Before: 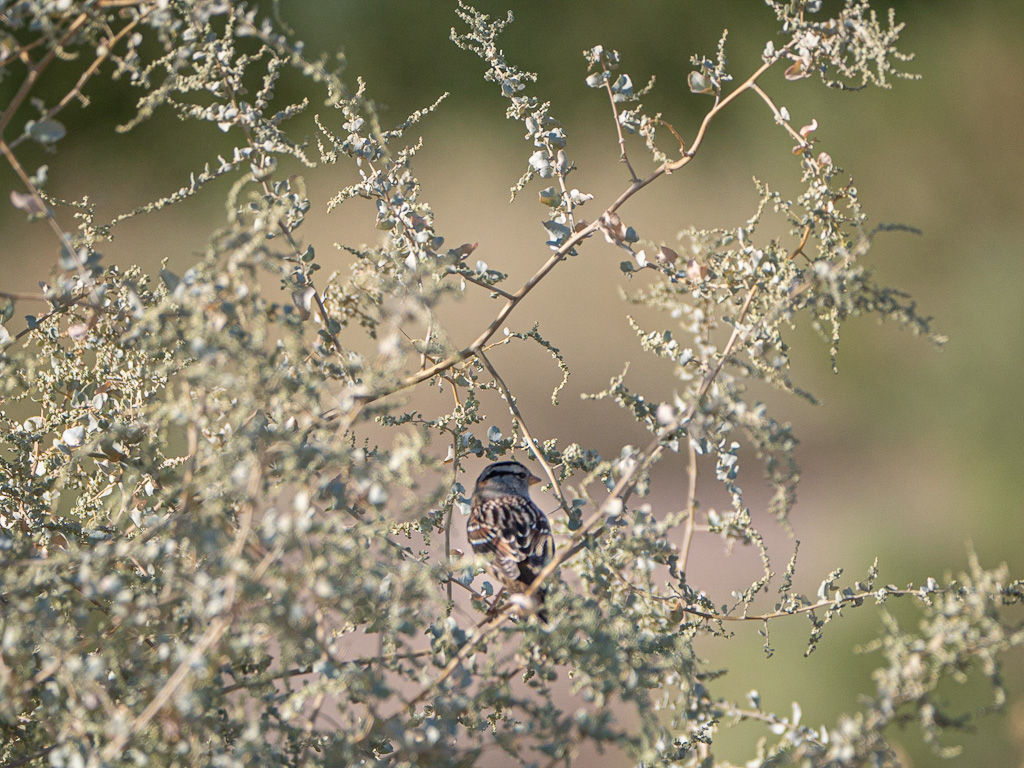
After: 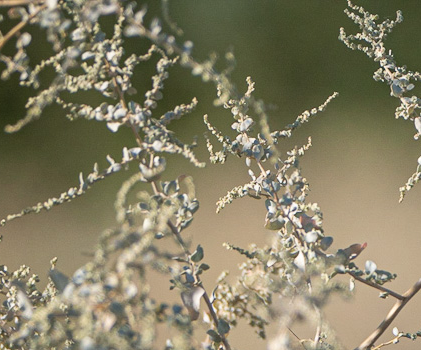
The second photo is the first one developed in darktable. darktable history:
crop and rotate: left 10.843%, top 0.096%, right 48.02%, bottom 54.246%
tone equalizer: luminance estimator HSV value / RGB max
